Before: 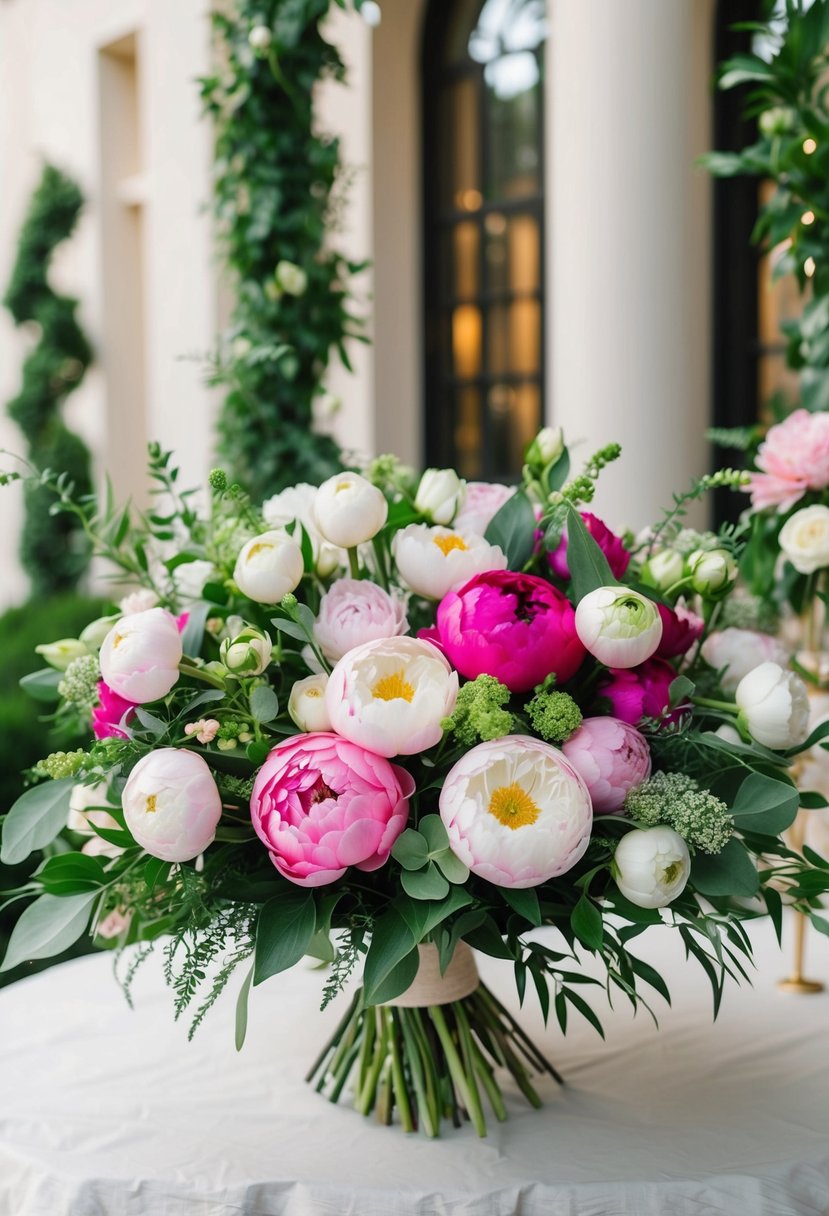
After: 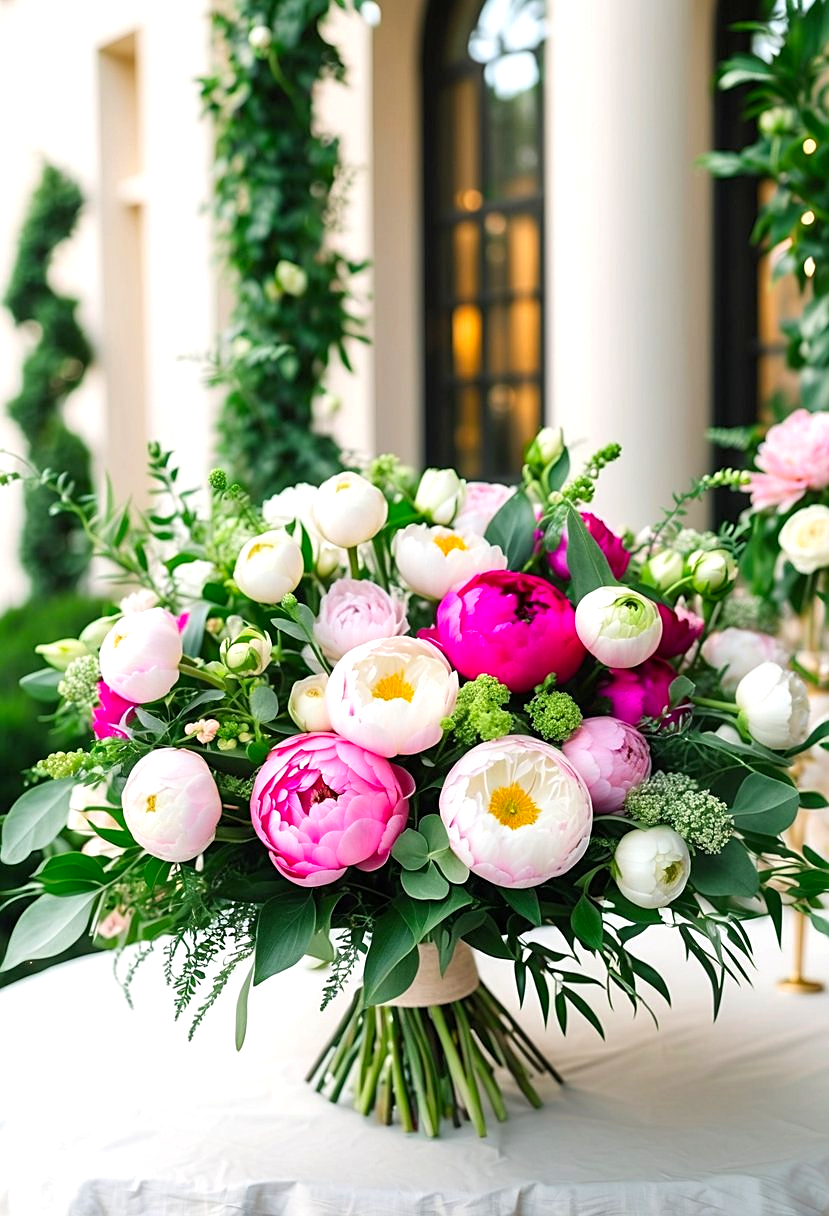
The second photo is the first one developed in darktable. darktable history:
contrast brightness saturation: saturation 0.18
exposure: black level correction 0.001, exposure 0.5 EV, compensate exposure bias true, compensate highlight preservation false
rgb levels: preserve colors max RGB
tone equalizer: on, module defaults
sharpen: on, module defaults
